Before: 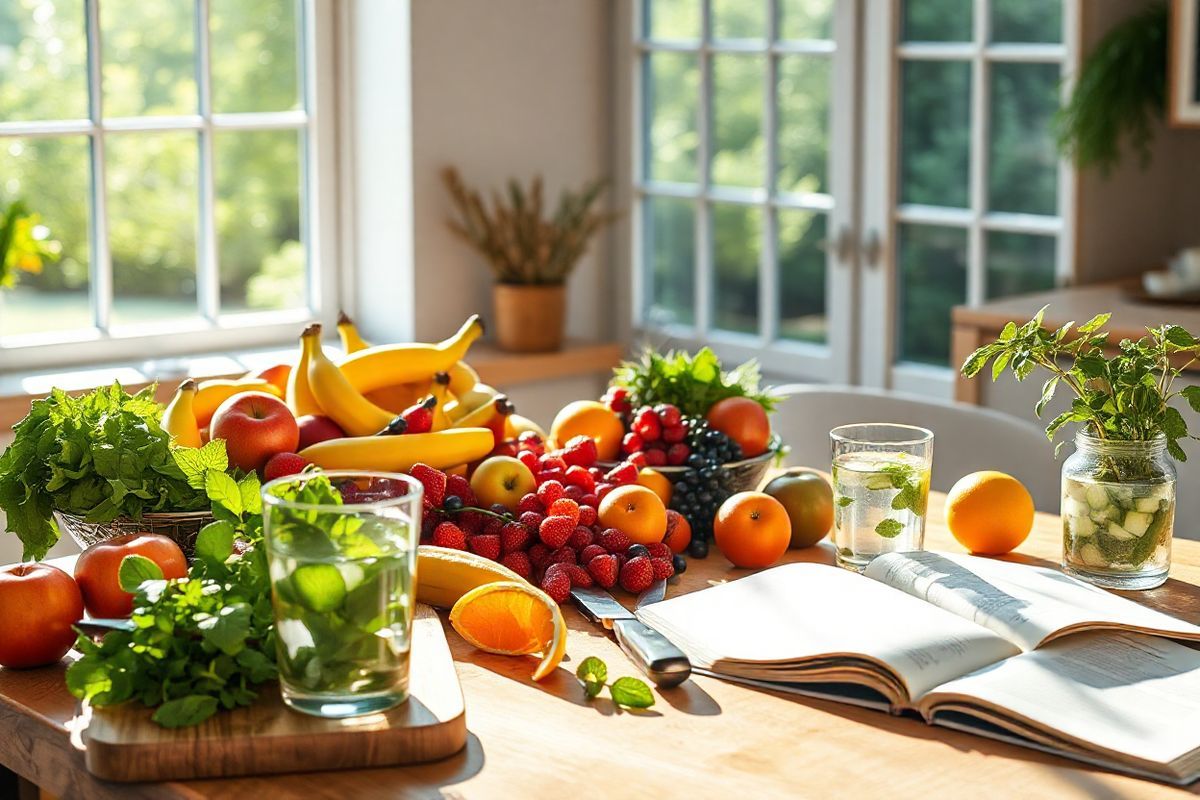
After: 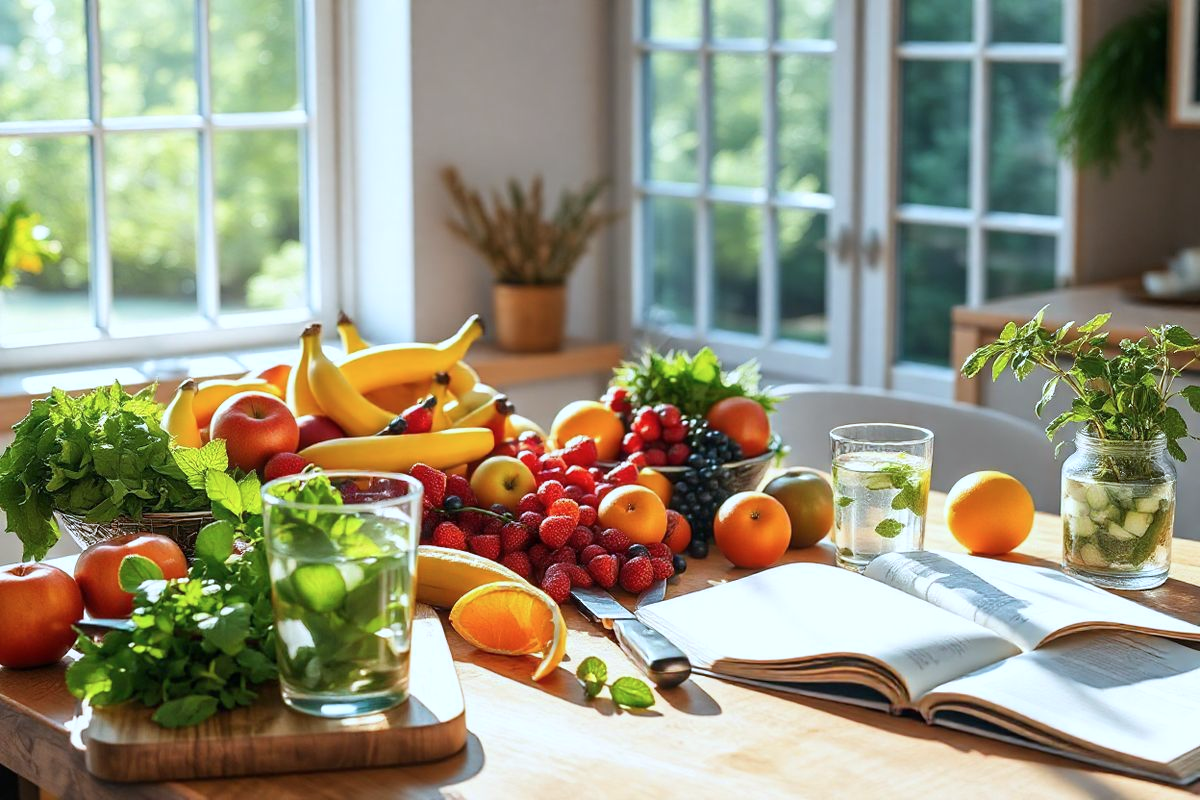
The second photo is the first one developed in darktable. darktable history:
color calibration: x 0.37, y 0.382, temperature 4316.43 K
